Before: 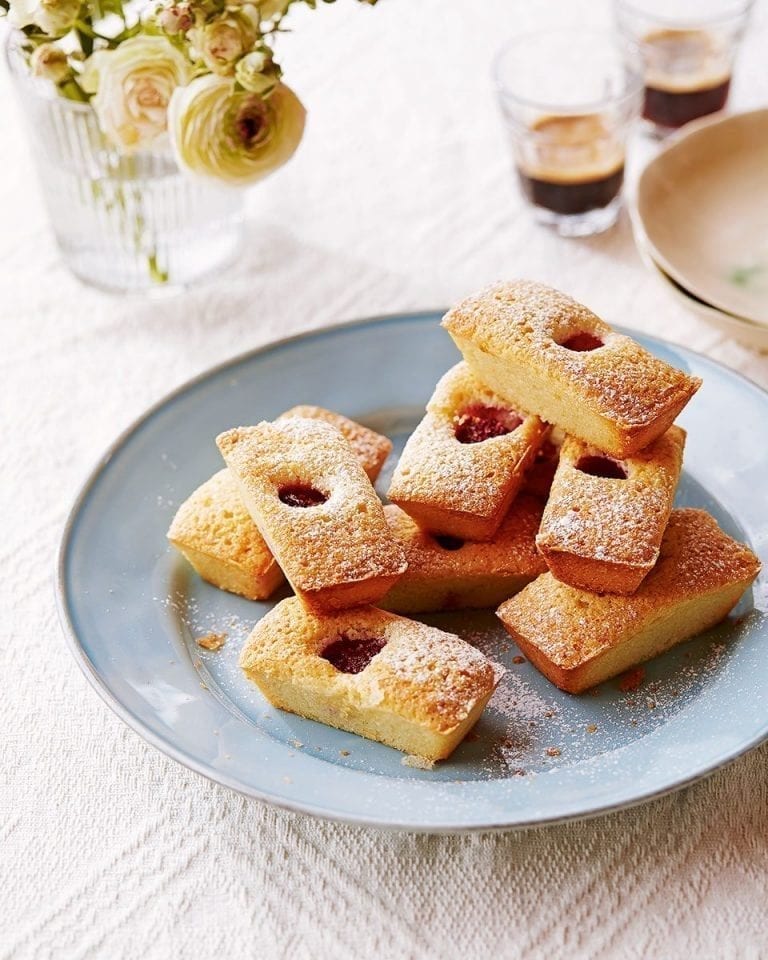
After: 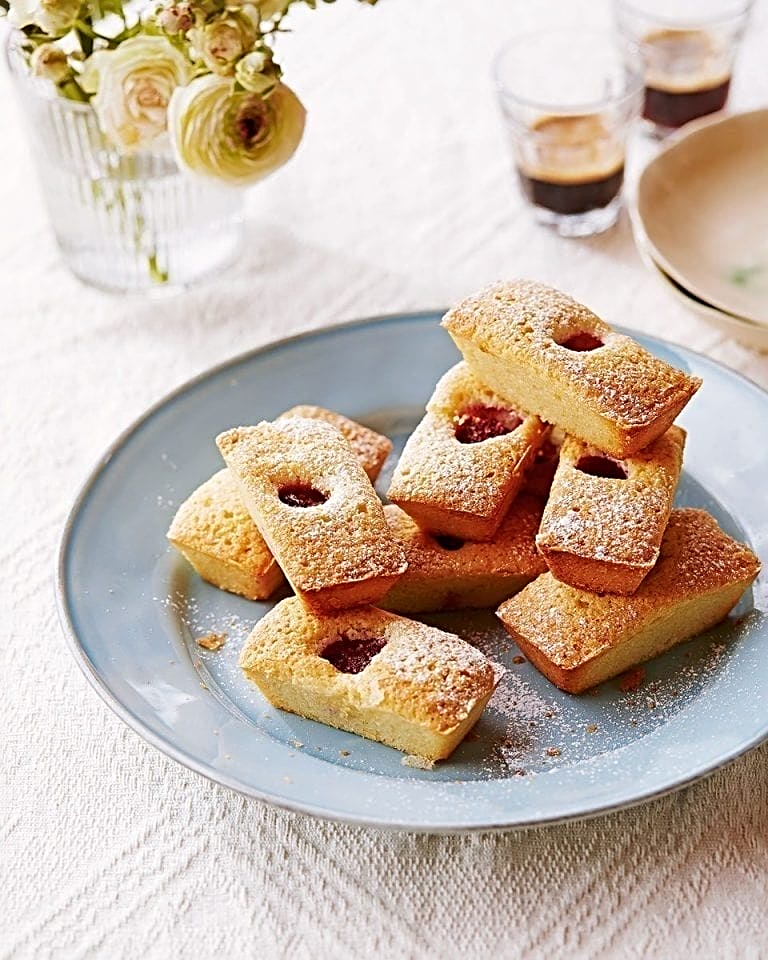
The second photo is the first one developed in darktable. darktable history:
sharpen: radius 3.131
